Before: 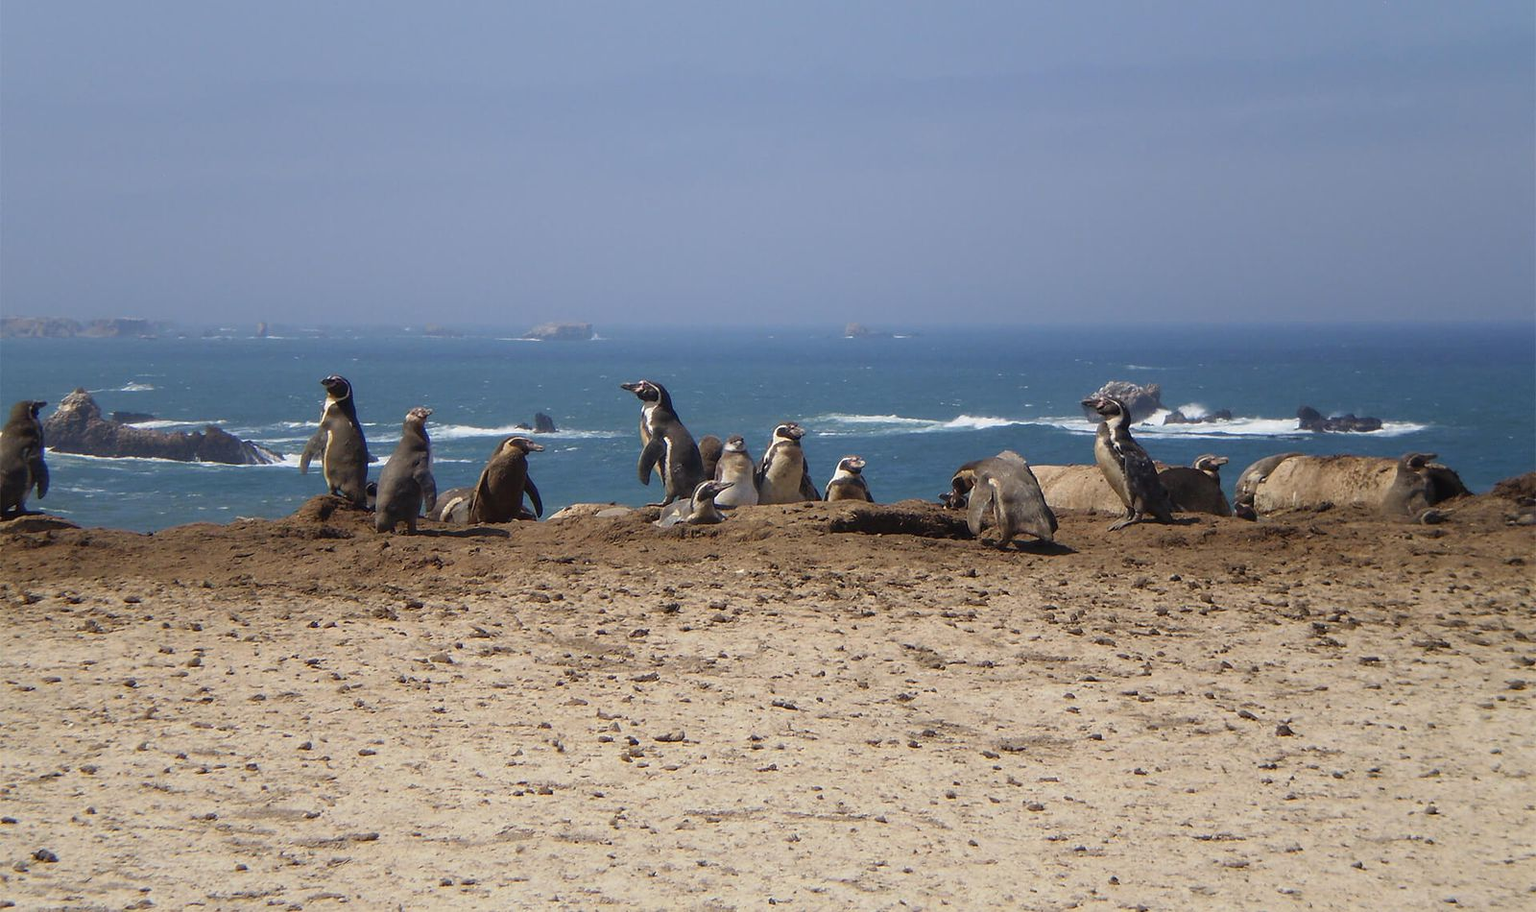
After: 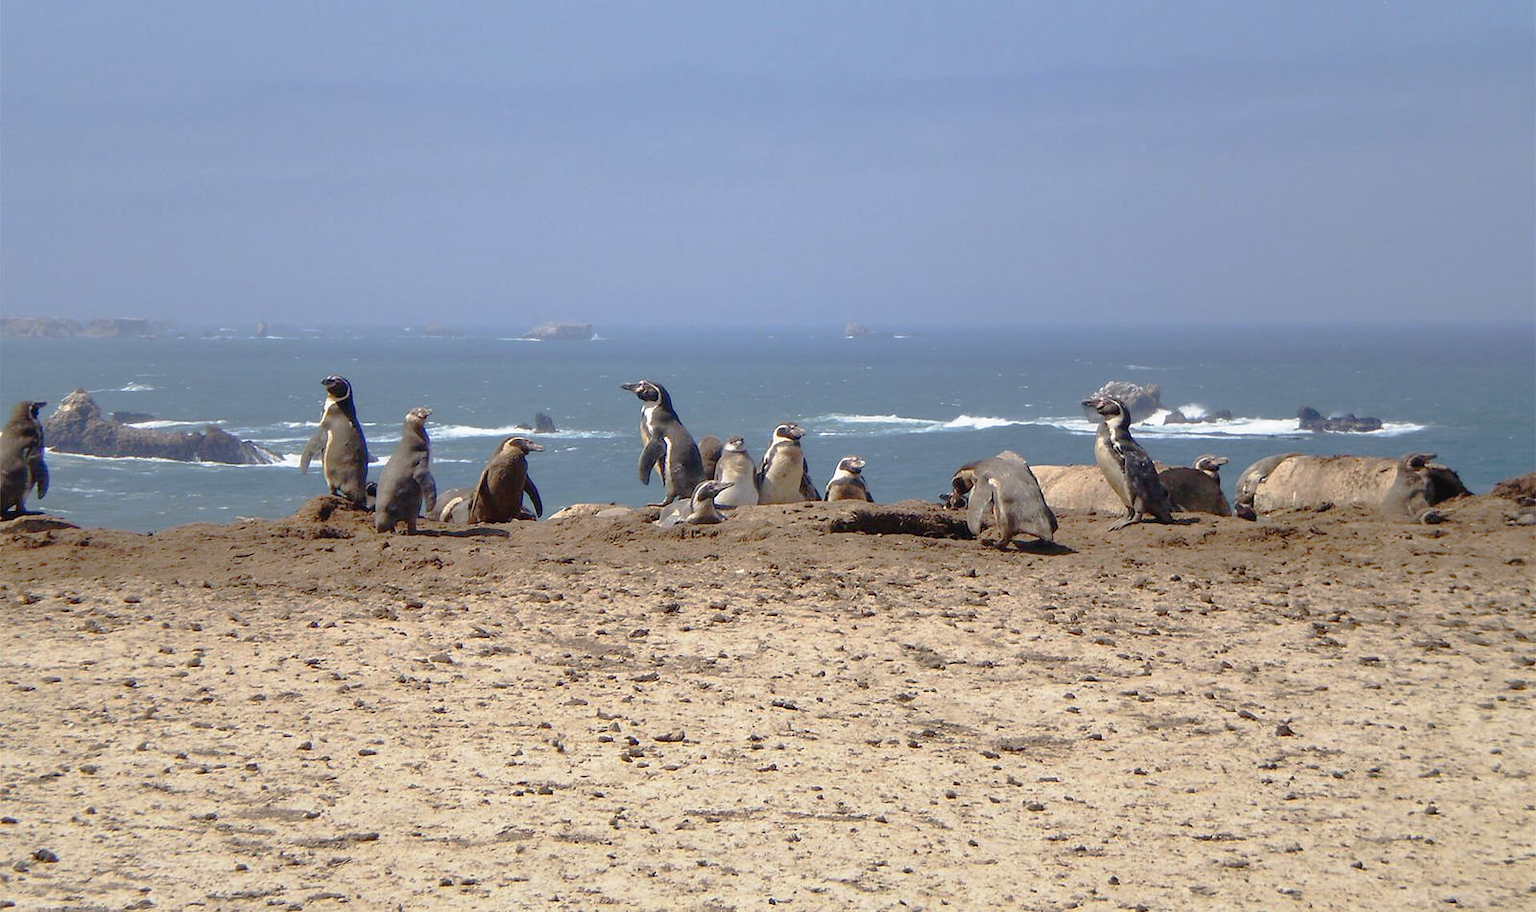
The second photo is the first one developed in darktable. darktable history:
tone curve: curves: ch0 [(0, 0) (0.003, 0.03) (0.011, 0.03) (0.025, 0.033) (0.044, 0.038) (0.069, 0.057) (0.1, 0.109) (0.136, 0.174) (0.177, 0.243) (0.224, 0.313) (0.277, 0.391) (0.335, 0.464) (0.399, 0.515) (0.468, 0.563) (0.543, 0.616) (0.623, 0.679) (0.709, 0.766) (0.801, 0.865) (0.898, 0.948) (1, 1)], preserve colors none
shadows and highlights: low approximation 0.01, soften with gaussian
exposure: exposure 0.178 EV, compensate exposure bias true, compensate highlight preservation false
